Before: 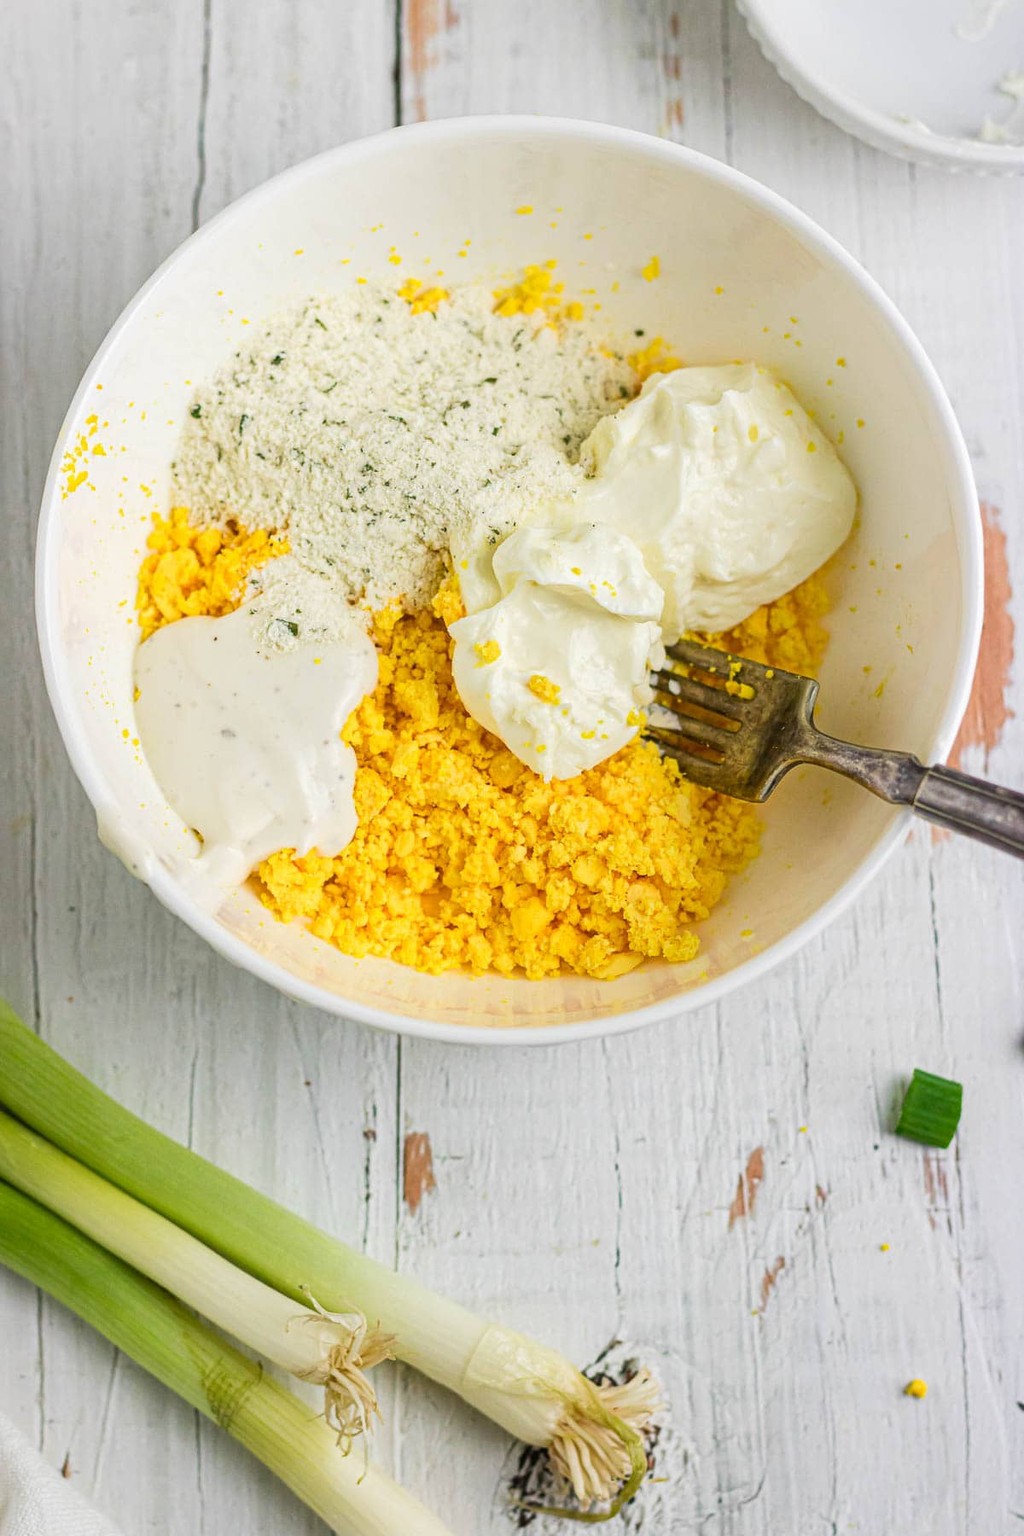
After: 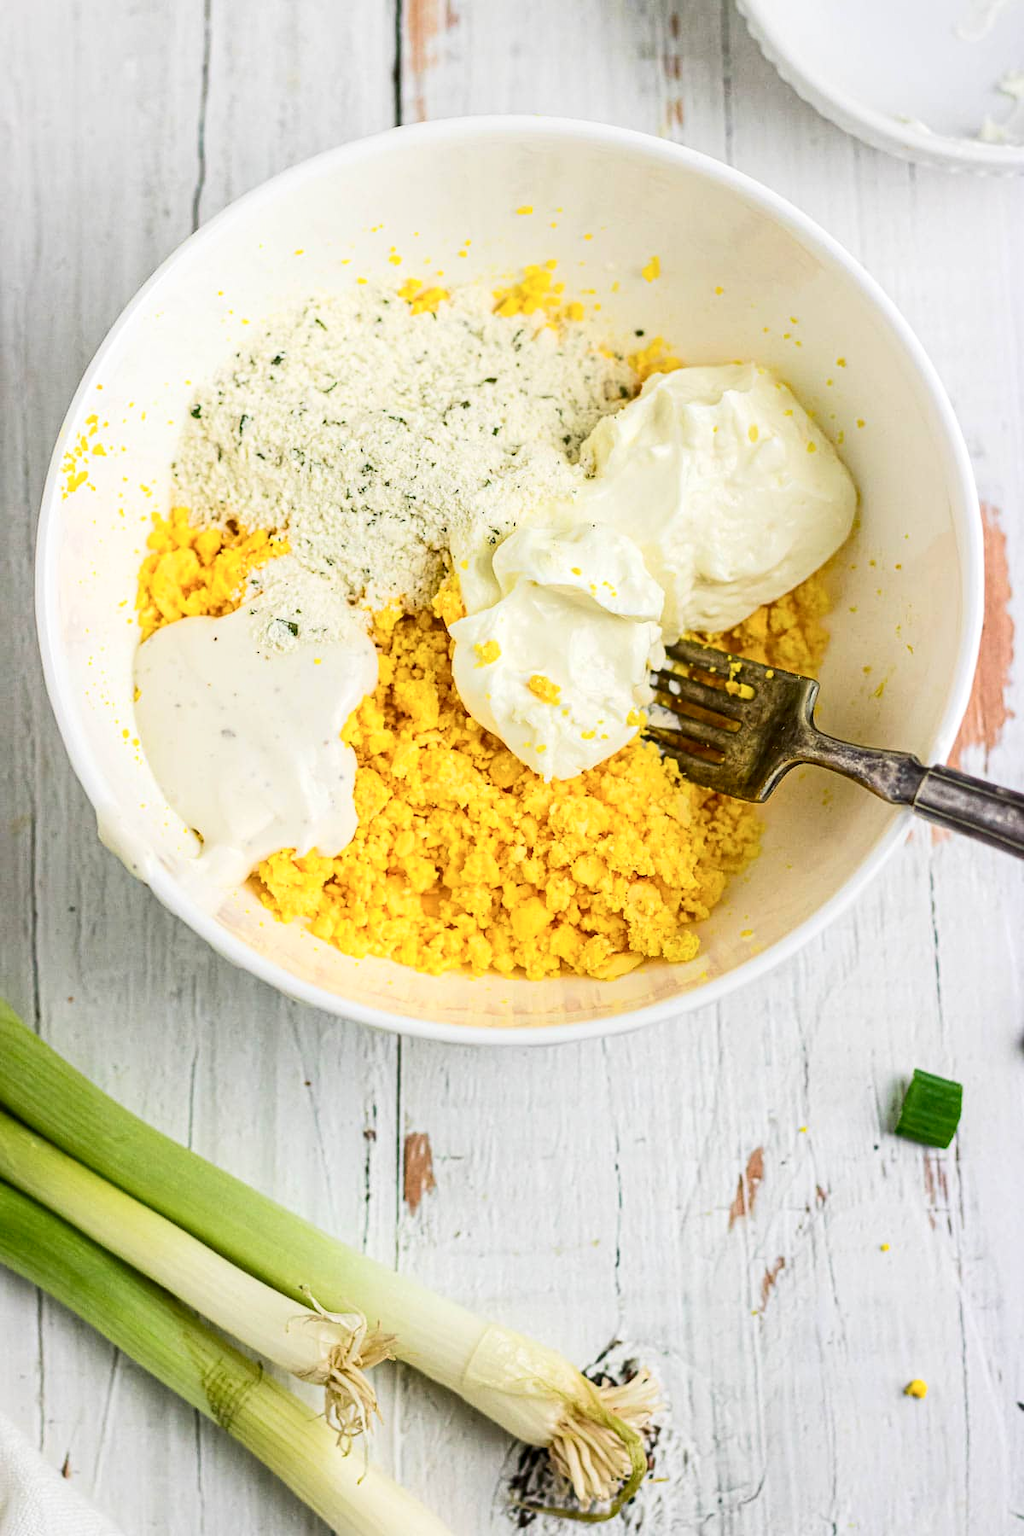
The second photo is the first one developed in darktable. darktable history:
local contrast: highlights 104%, shadows 98%, detail 119%, midtone range 0.2
contrast brightness saturation: contrast 0.219
